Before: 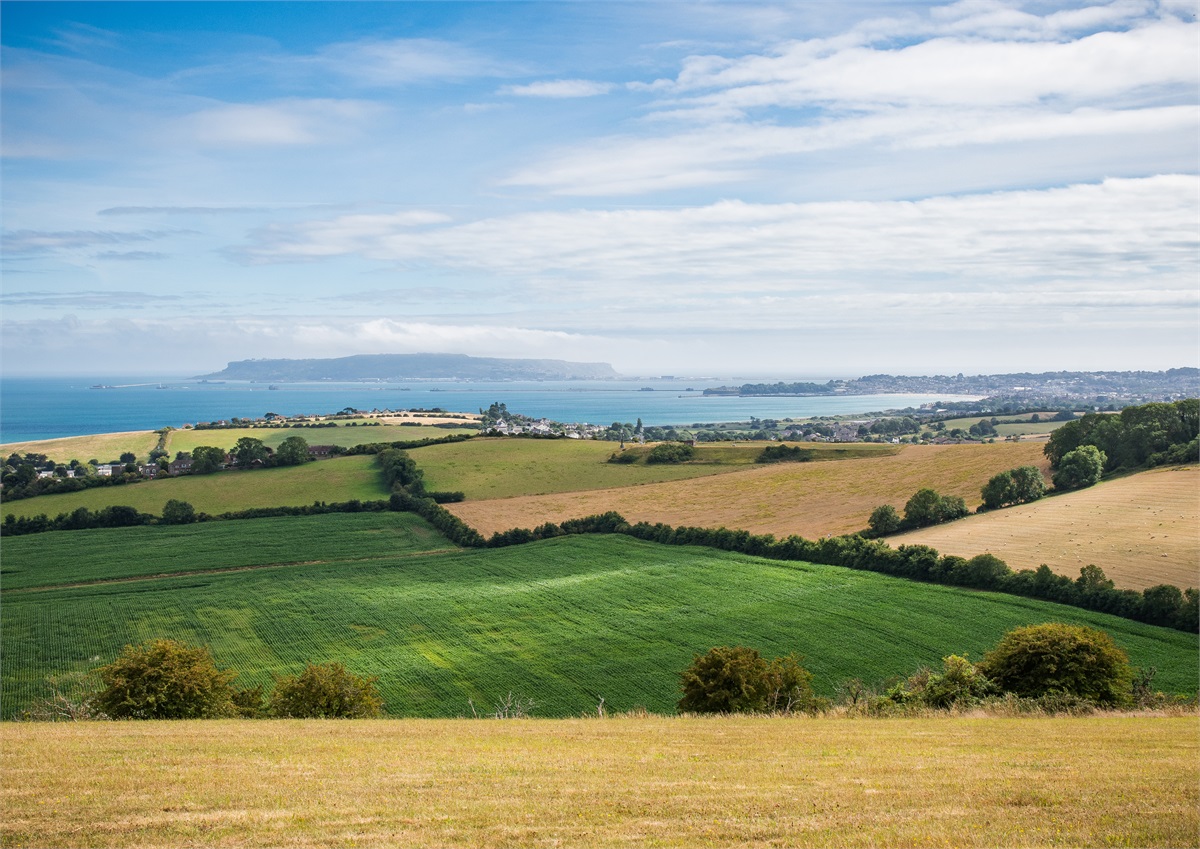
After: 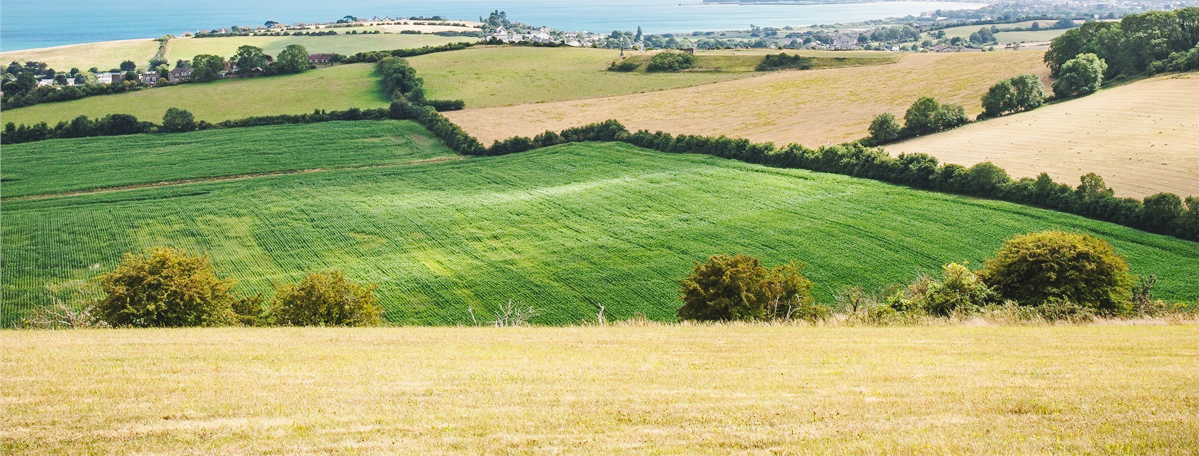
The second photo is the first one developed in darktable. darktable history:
base curve: curves: ch0 [(0, 0.007) (0.028, 0.063) (0.121, 0.311) (0.46, 0.743) (0.859, 0.957) (1, 1)], preserve colors none
shadows and highlights: shadows 37.27, highlights -28.18, soften with gaussian
crop and rotate: top 46.237%
